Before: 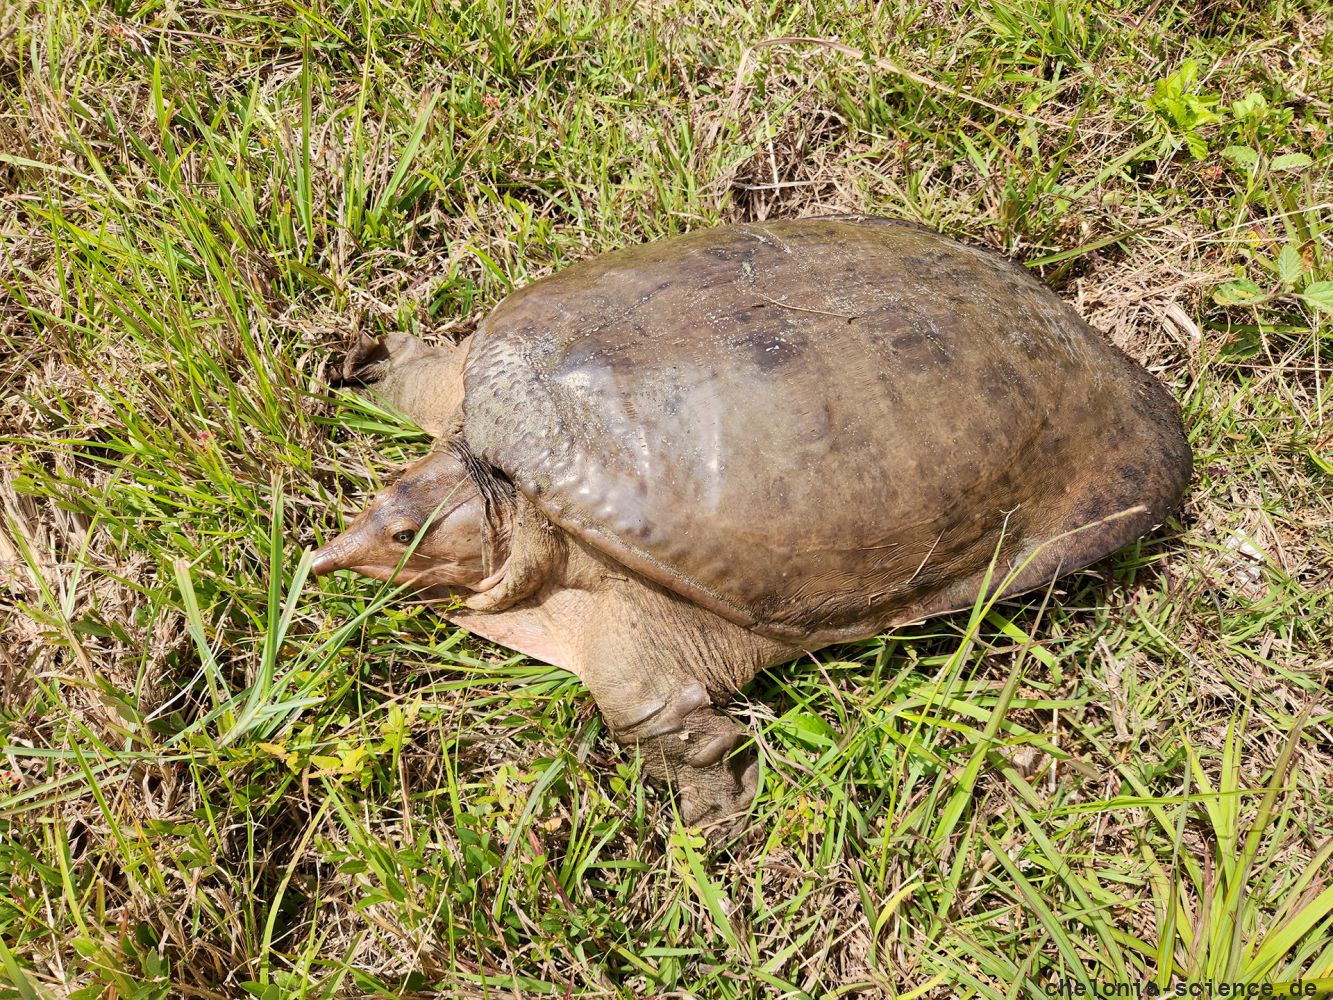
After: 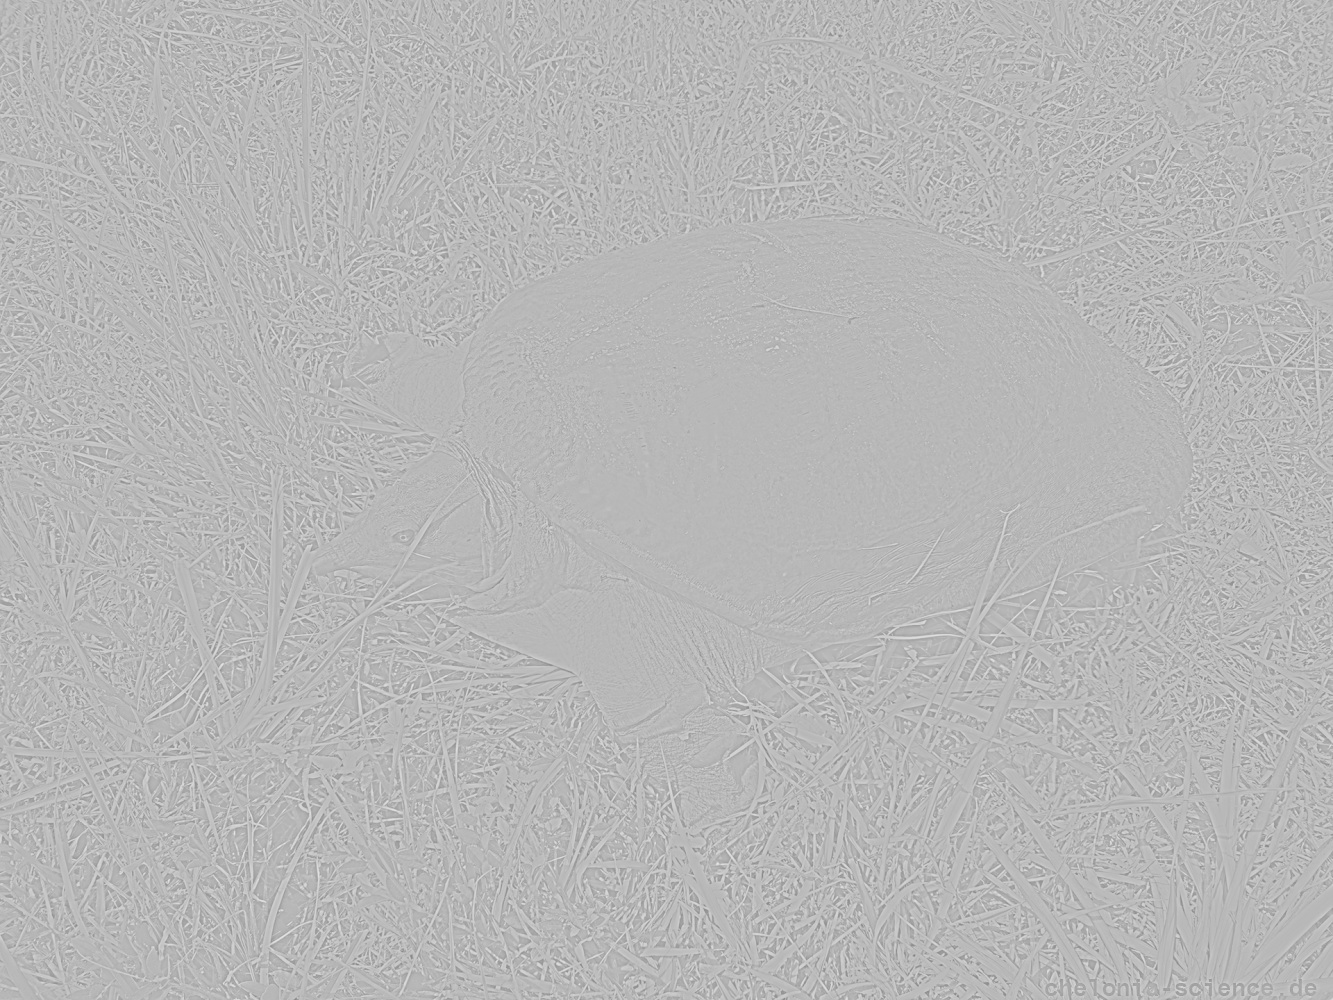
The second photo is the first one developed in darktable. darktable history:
highpass: sharpness 5.84%, contrast boost 8.44%
levels: levels [0.008, 0.318, 0.836]
